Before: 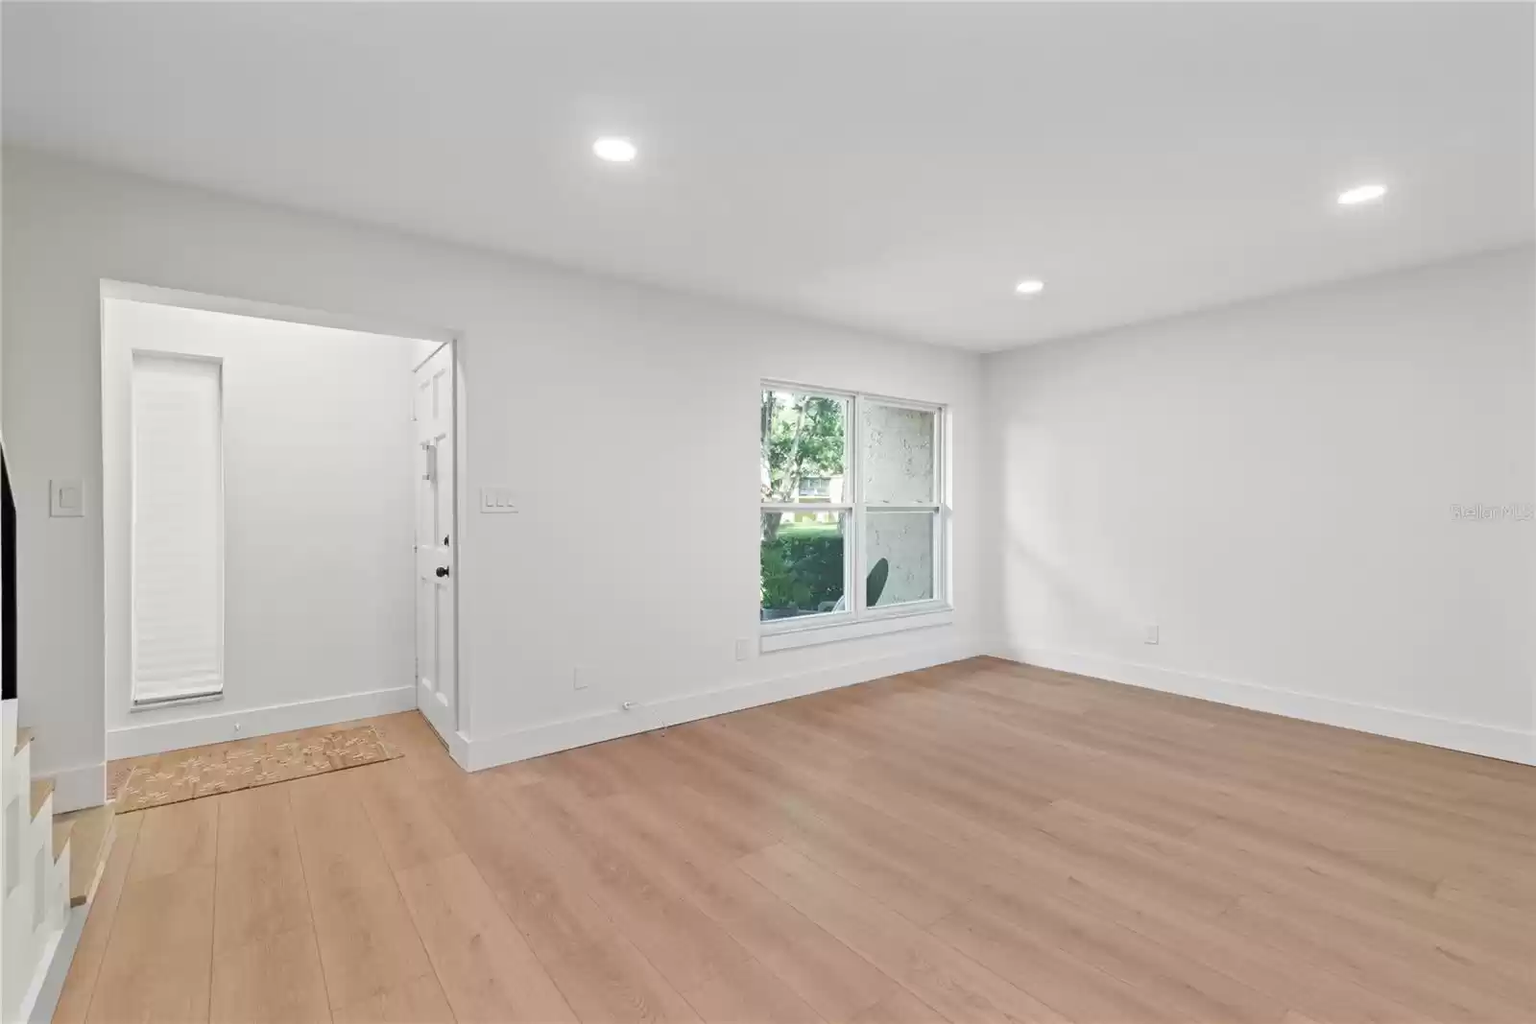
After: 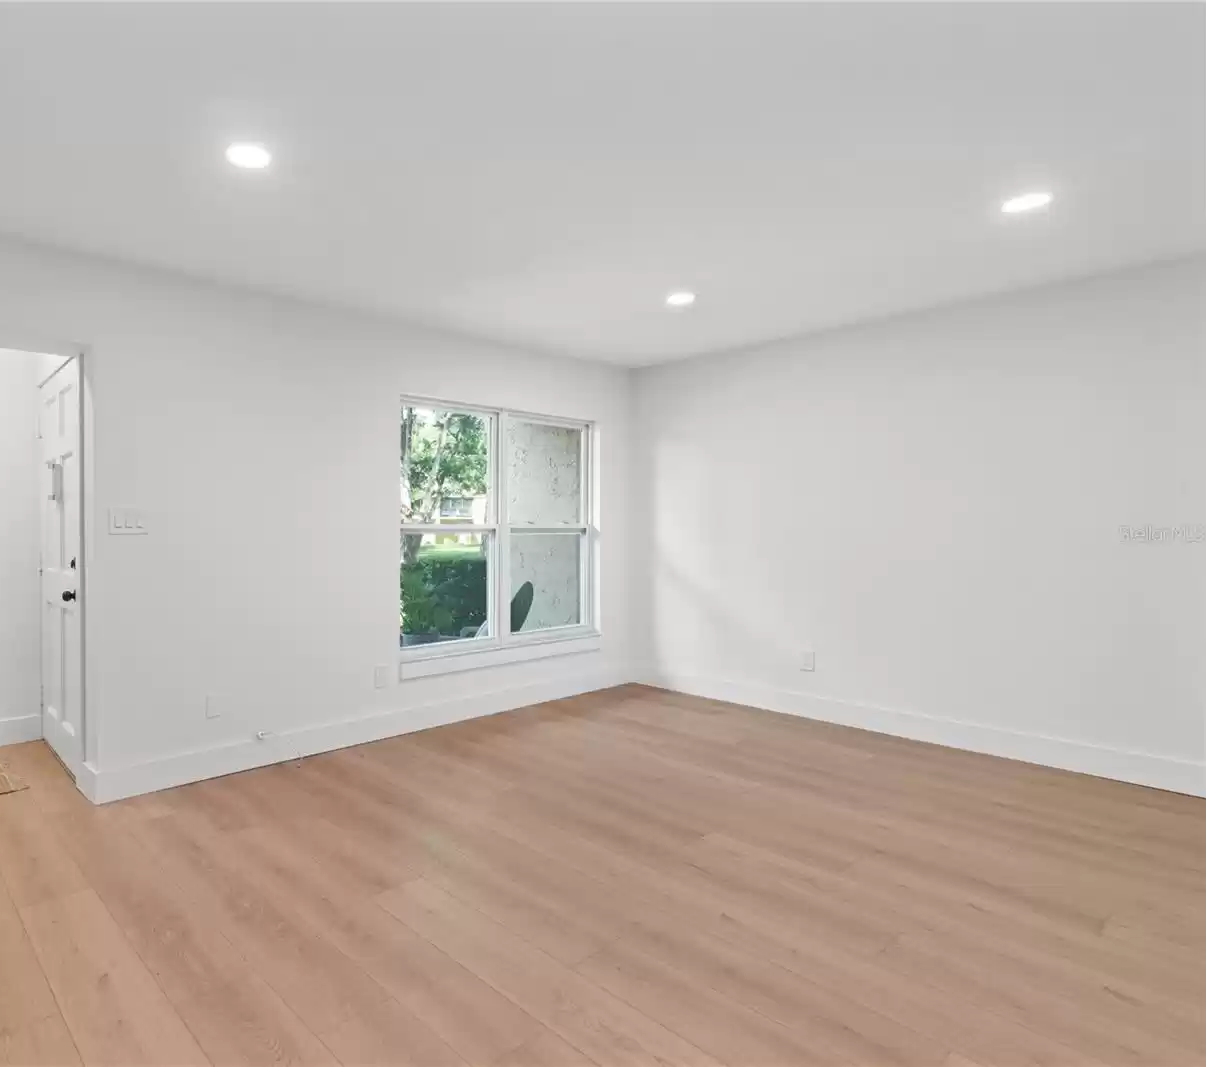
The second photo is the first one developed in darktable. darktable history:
crop and rotate: left 24.6%
white balance: red 1, blue 1
